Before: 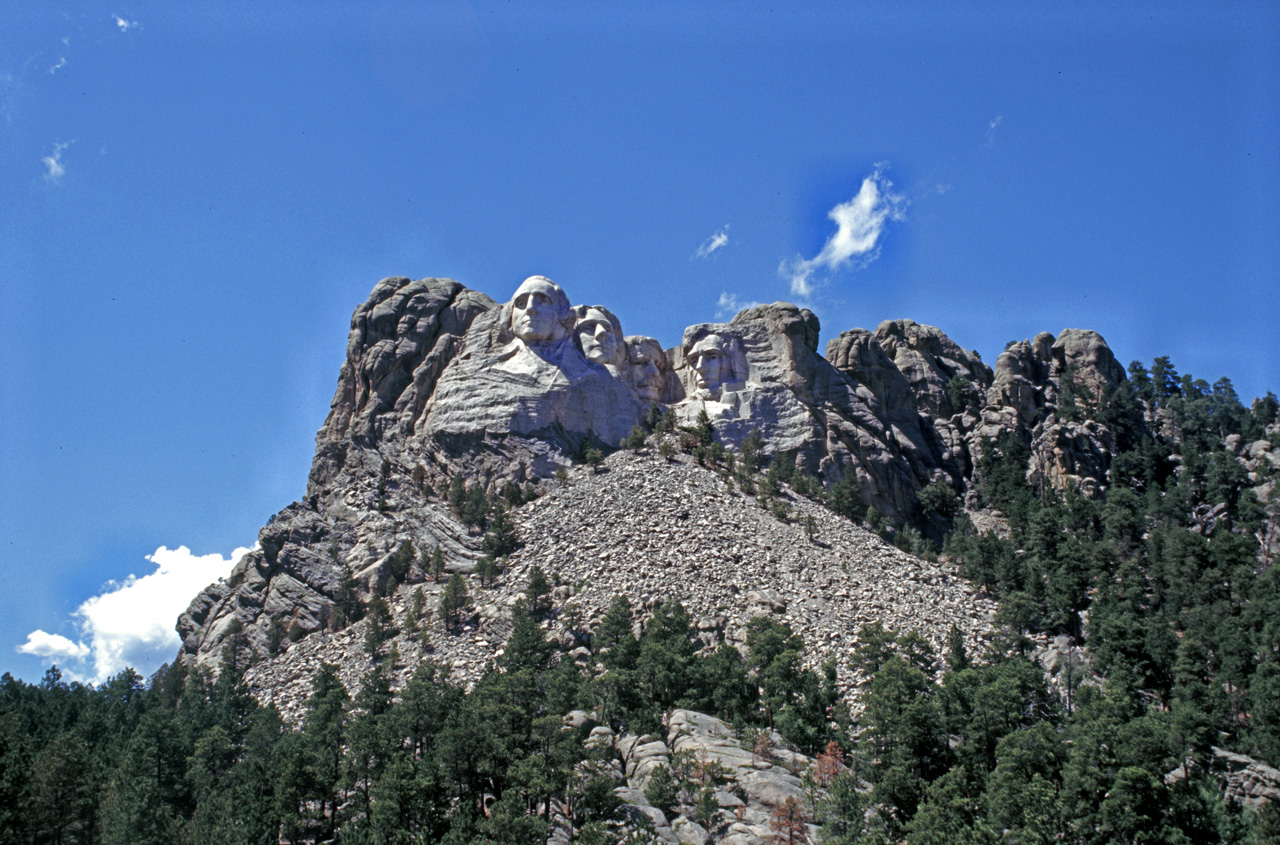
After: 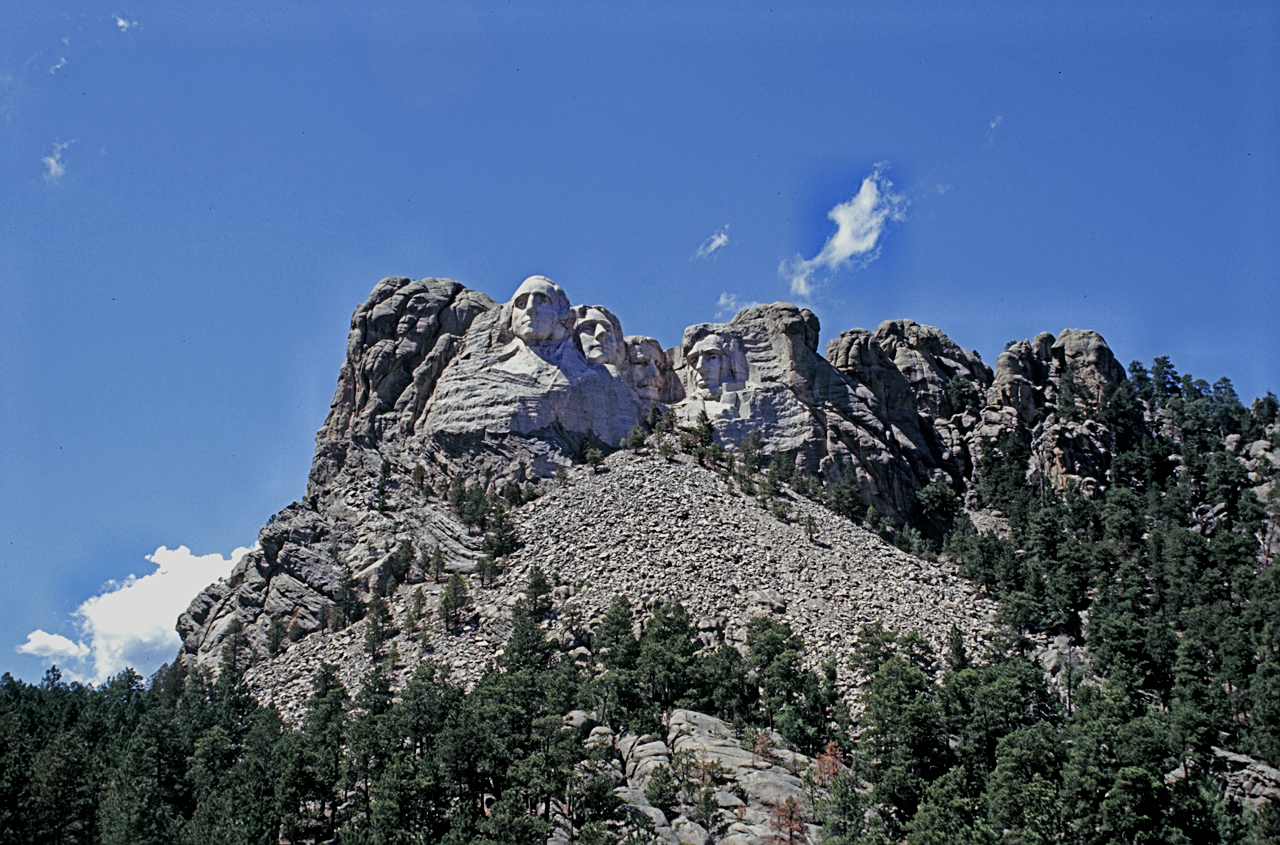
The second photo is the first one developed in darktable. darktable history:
color correction: highlights b* 0.036, saturation 0.988
filmic rgb: black relative exposure -8.02 EV, white relative exposure 4.02 EV, hardness 4.14
sharpen: on, module defaults
